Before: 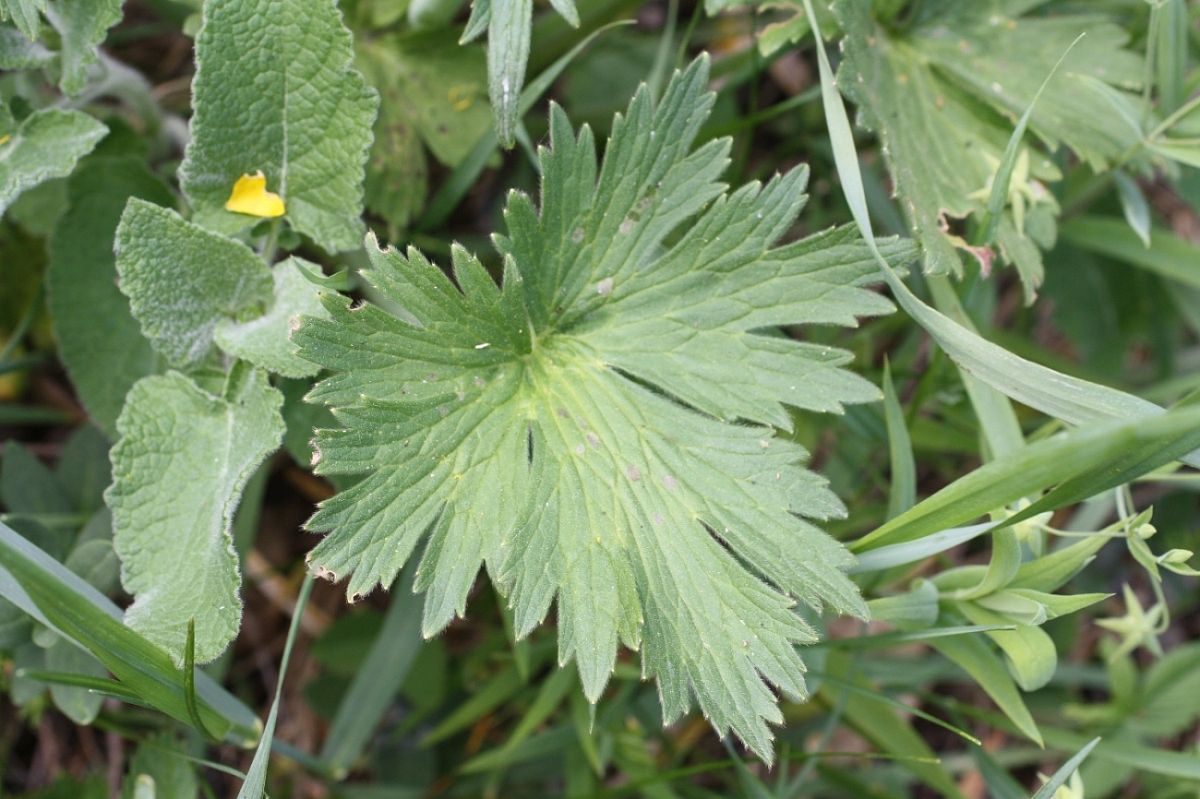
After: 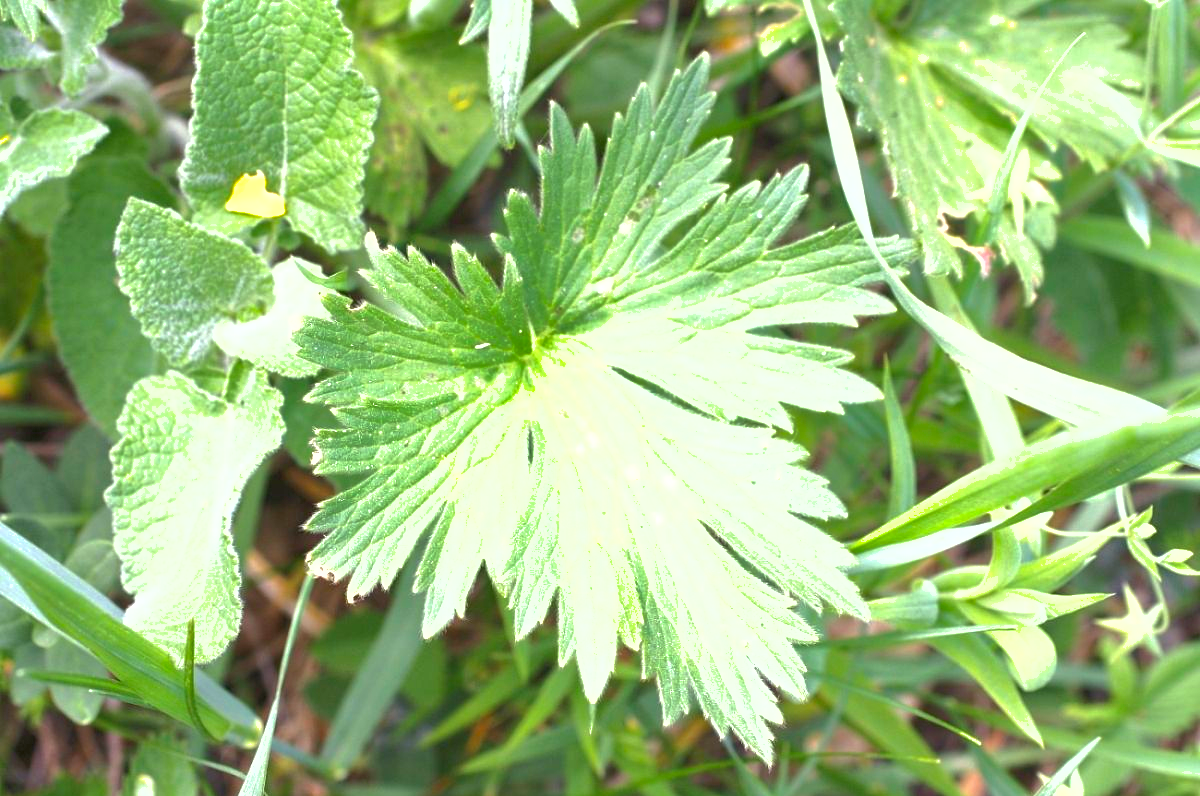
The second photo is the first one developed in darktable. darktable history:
color zones: curves: ch0 [(0, 0.613) (0.01, 0.613) (0.245, 0.448) (0.498, 0.529) (0.642, 0.665) (0.879, 0.777) (0.99, 0.613)]; ch1 [(0, 0) (0.143, 0) (0.286, 0) (0.429, 0) (0.571, 0) (0.714, 0) (0.857, 0)], mix -121.96%
crop: top 0.05%, bottom 0.098%
shadows and highlights: on, module defaults
exposure: black level correction 0, exposure 1.2 EV, compensate exposure bias true, compensate highlight preservation false
